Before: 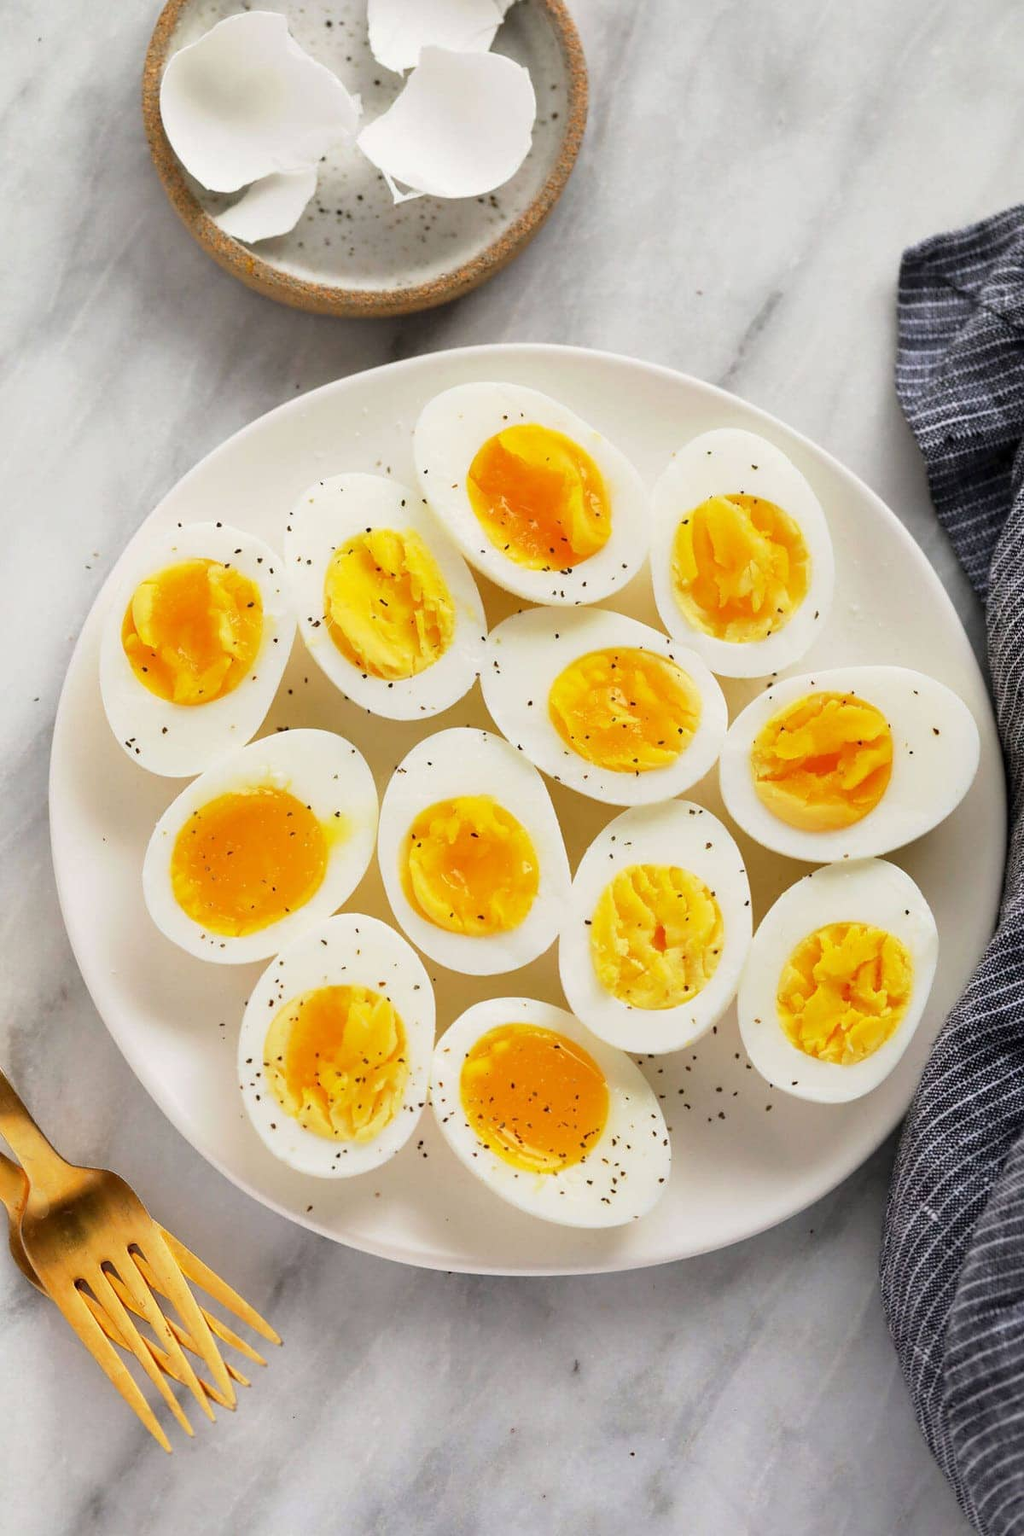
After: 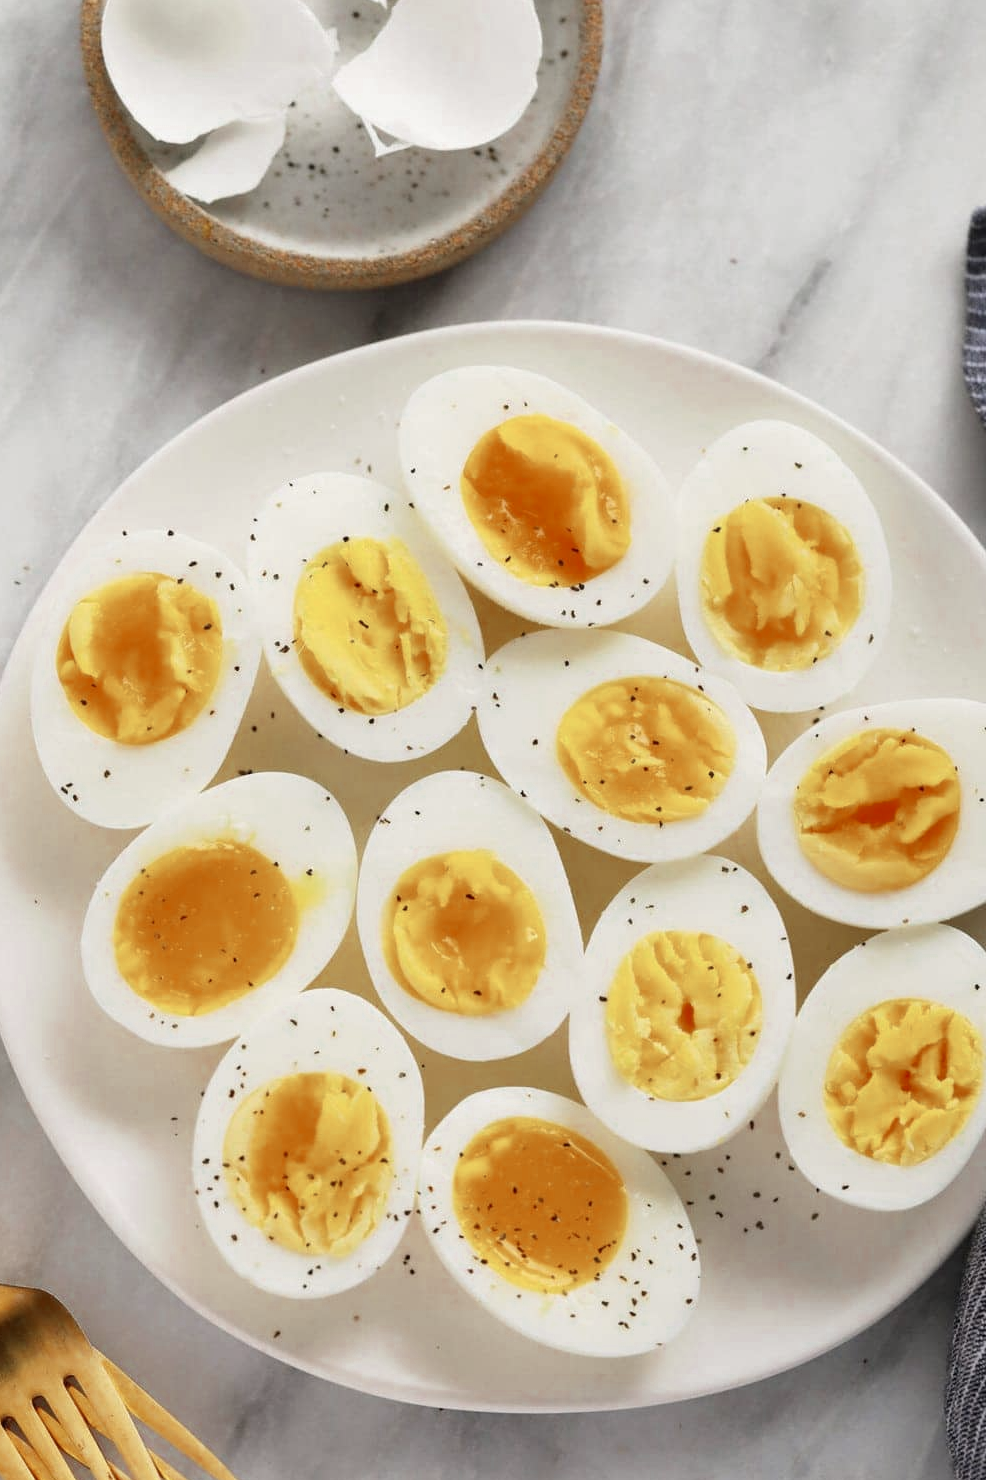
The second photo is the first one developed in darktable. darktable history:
crop and rotate: left 7.196%, top 4.574%, right 10.605%, bottom 13.178%
white balance: emerald 1
color zones: curves: ch0 [(0, 0.5) (0.125, 0.4) (0.25, 0.5) (0.375, 0.4) (0.5, 0.4) (0.625, 0.35) (0.75, 0.35) (0.875, 0.5)]; ch1 [(0, 0.35) (0.125, 0.45) (0.25, 0.35) (0.375, 0.35) (0.5, 0.35) (0.625, 0.35) (0.75, 0.45) (0.875, 0.35)]; ch2 [(0, 0.6) (0.125, 0.5) (0.25, 0.5) (0.375, 0.6) (0.5, 0.6) (0.625, 0.5) (0.75, 0.5) (0.875, 0.5)]
